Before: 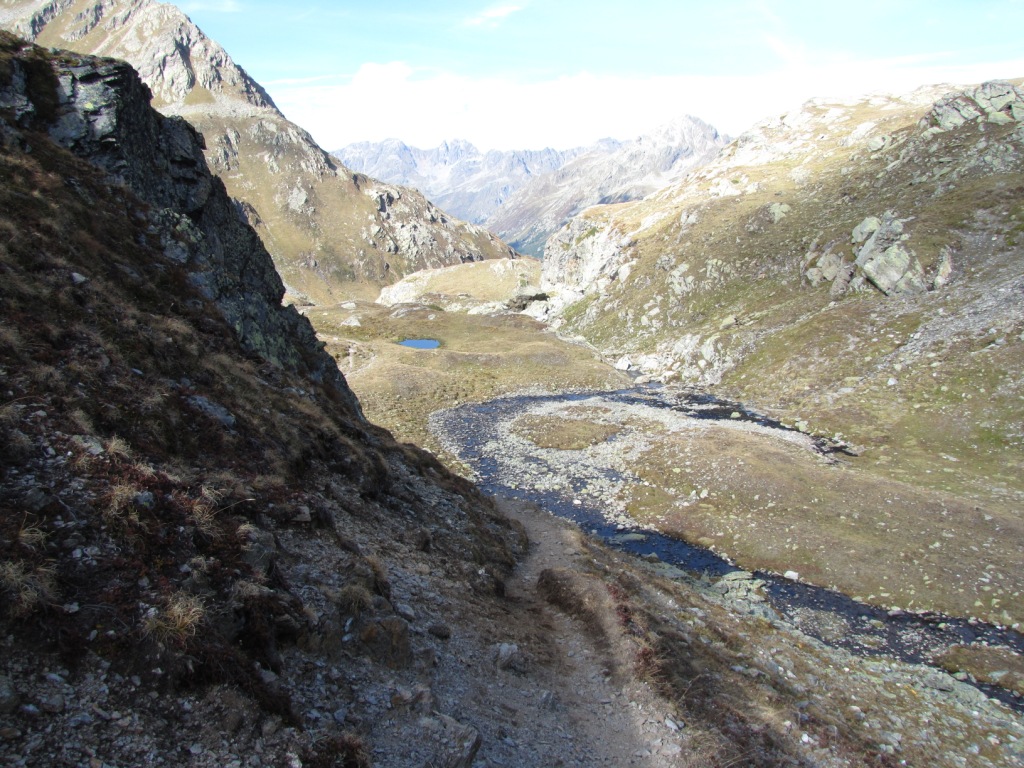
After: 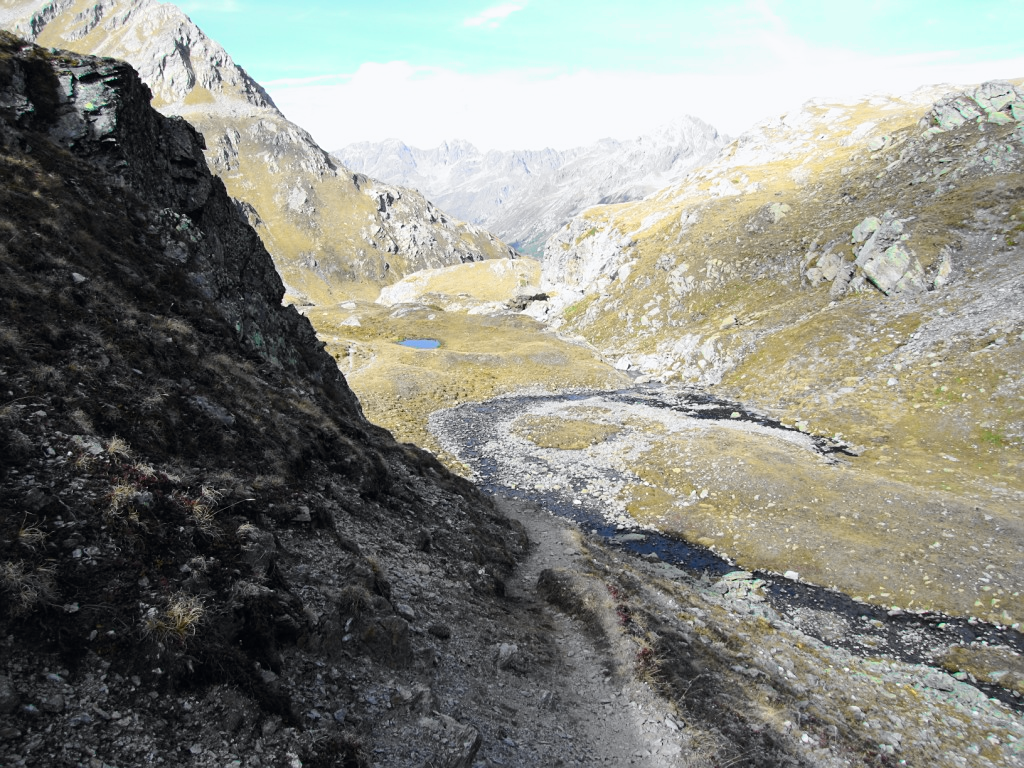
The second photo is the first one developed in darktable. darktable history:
tone curve: curves: ch0 [(0, 0) (0.071, 0.047) (0.266, 0.26) (0.483, 0.554) (0.753, 0.811) (1, 0.983)]; ch1 [(0, 0) (0.346, 0.307) (0.408, 0.369) (0.463, 0.443) (0.482, 0.493) (0.502, 0.5) (0.517, 0.502) (0.55, 0.548) (0.597, 0.624) (0.651, 0.698) (1, 1)]; ch2 [(0, 0) (0.346, 0.34) (0.434, 0.46) (0.485, 0.494) (0.5, 0.494) (0.517, 0.506) (0.535, 0.529) (0.583, 0.611) (0.625, 0.666) (1, 1)], color space Lab, independent channels, preserve colors none
sharpen: radius 1.298, amount 0.29, threshold 0.055
